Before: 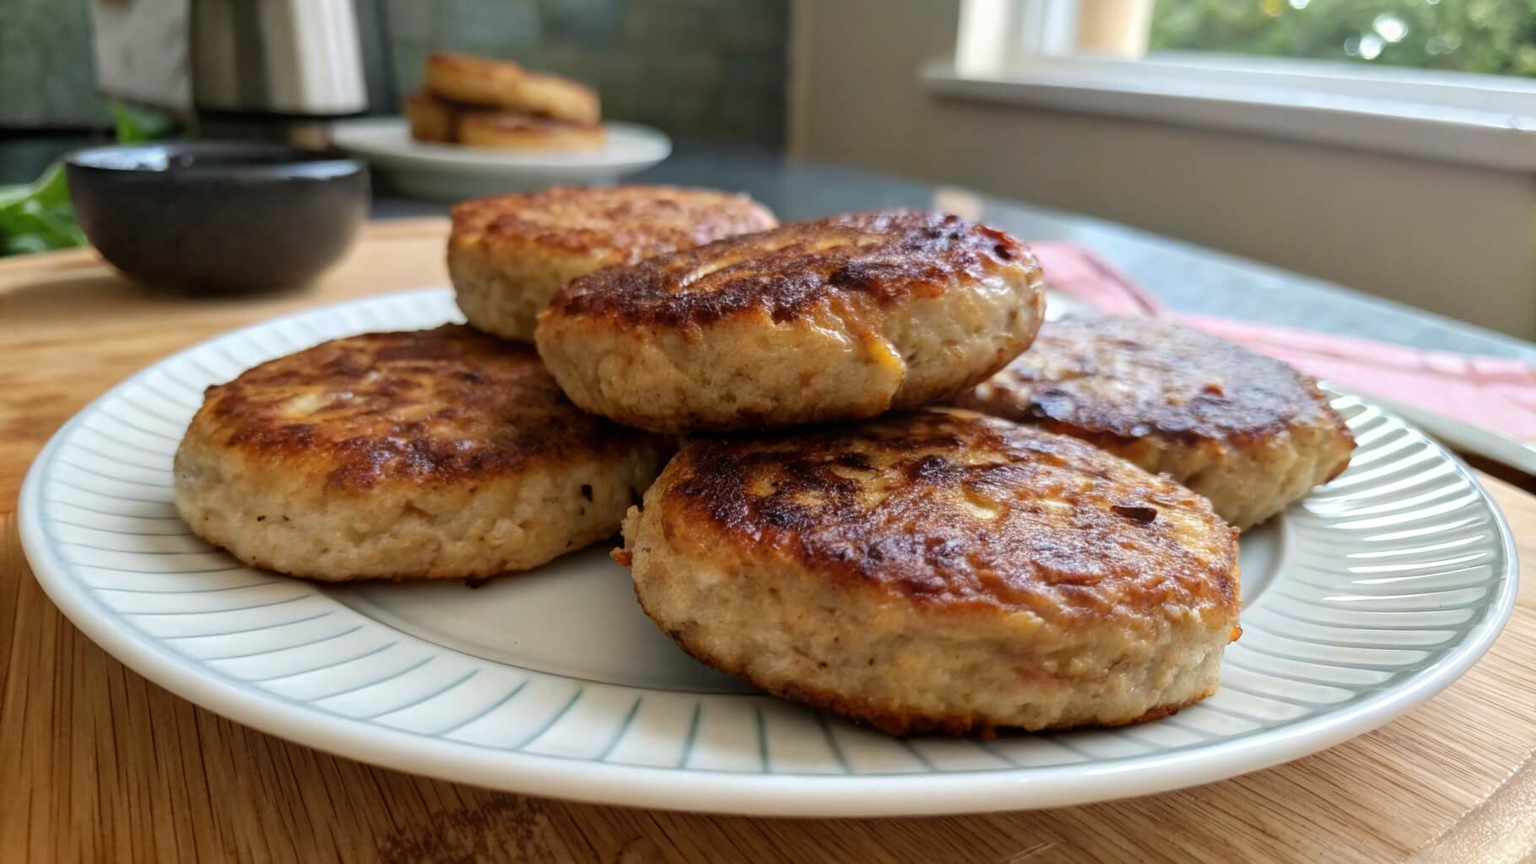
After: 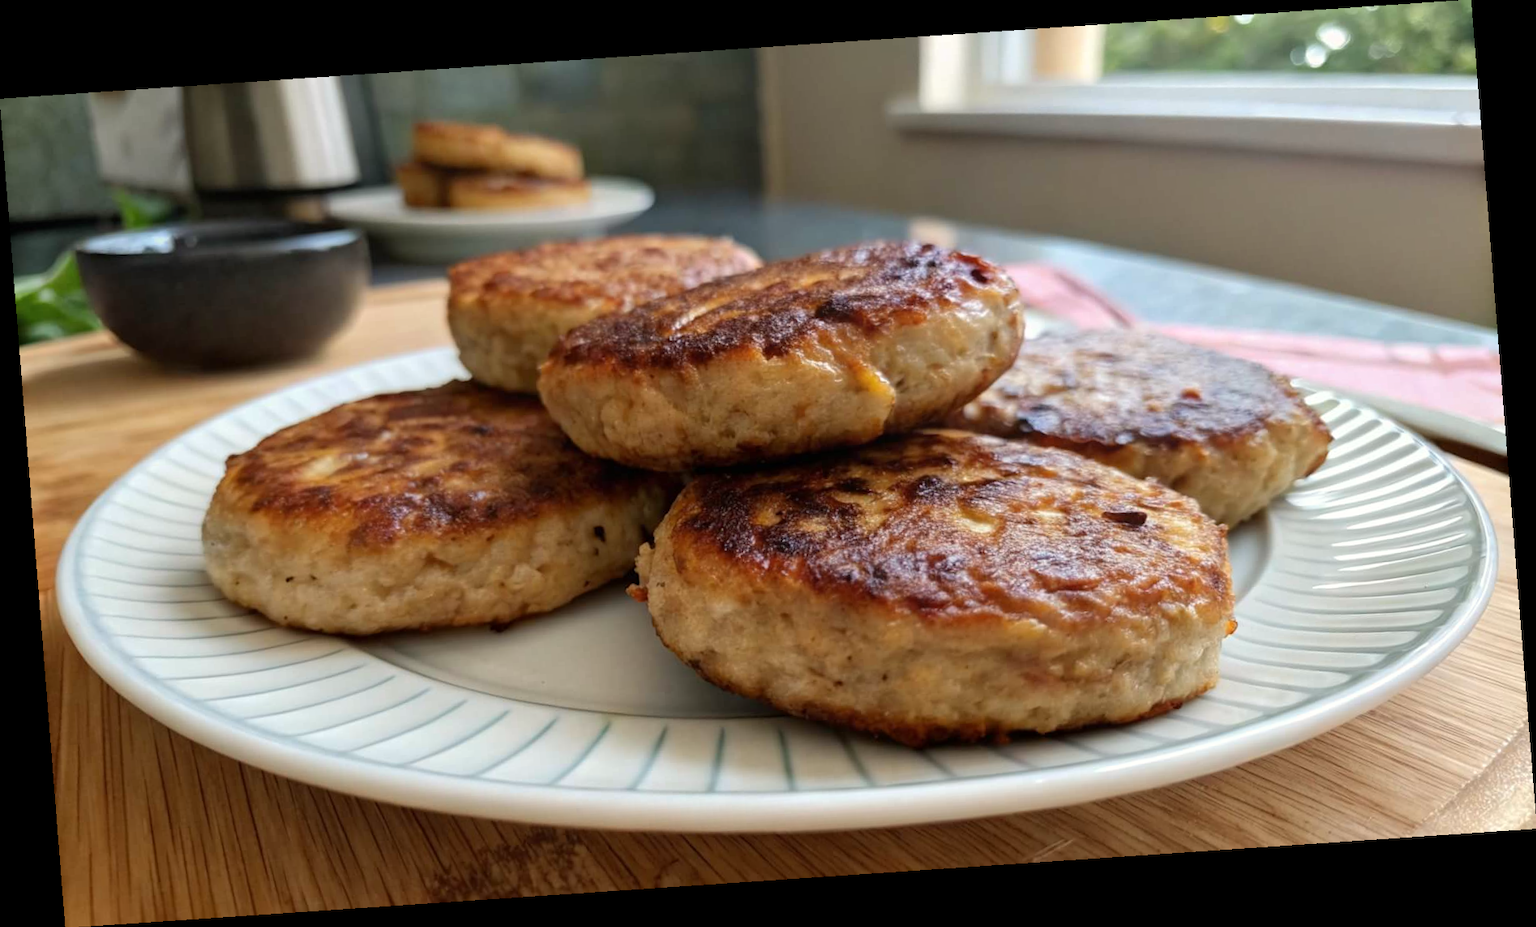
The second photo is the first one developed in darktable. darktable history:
rotate and perspective: rotation -4.2°, shear 0.006, automatic cropping off
white balance: red 1.009, blue 0.985
